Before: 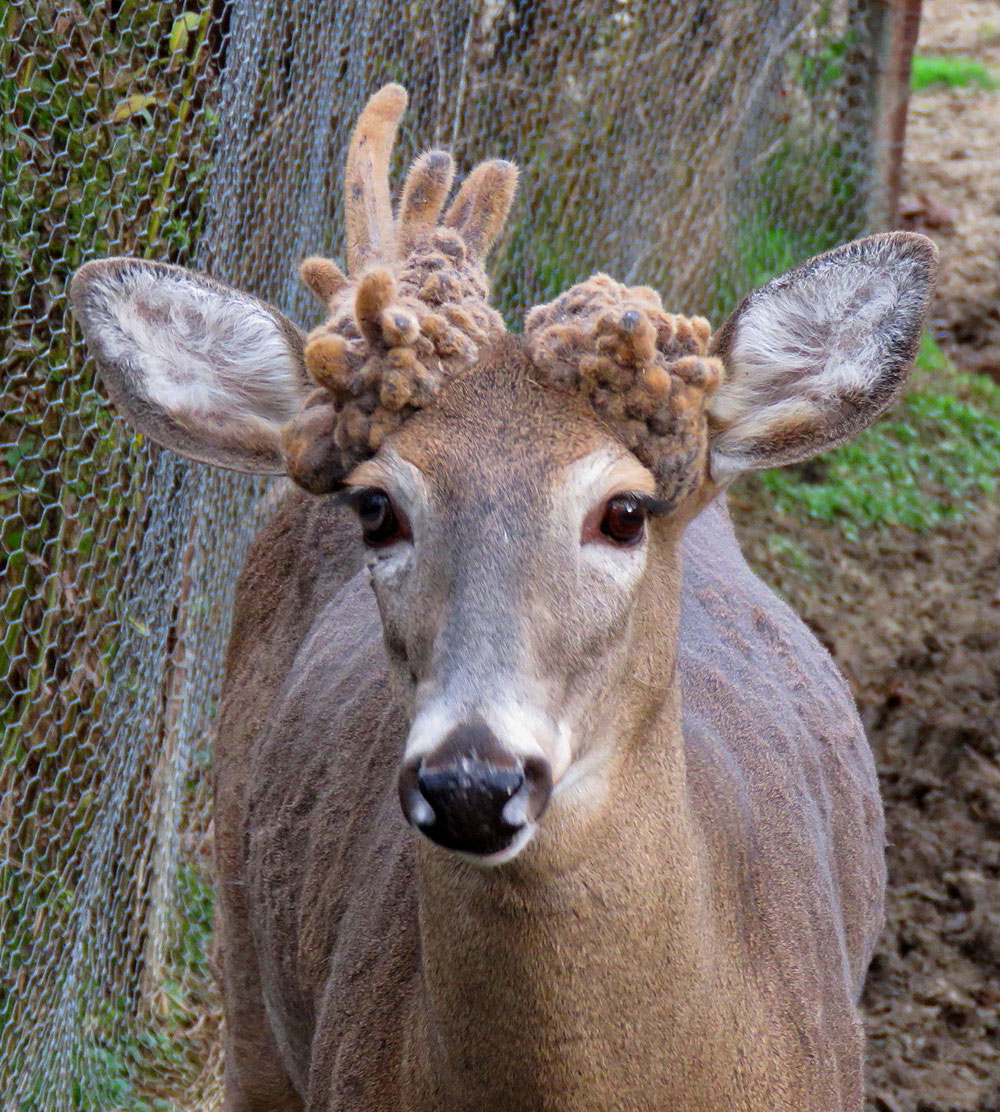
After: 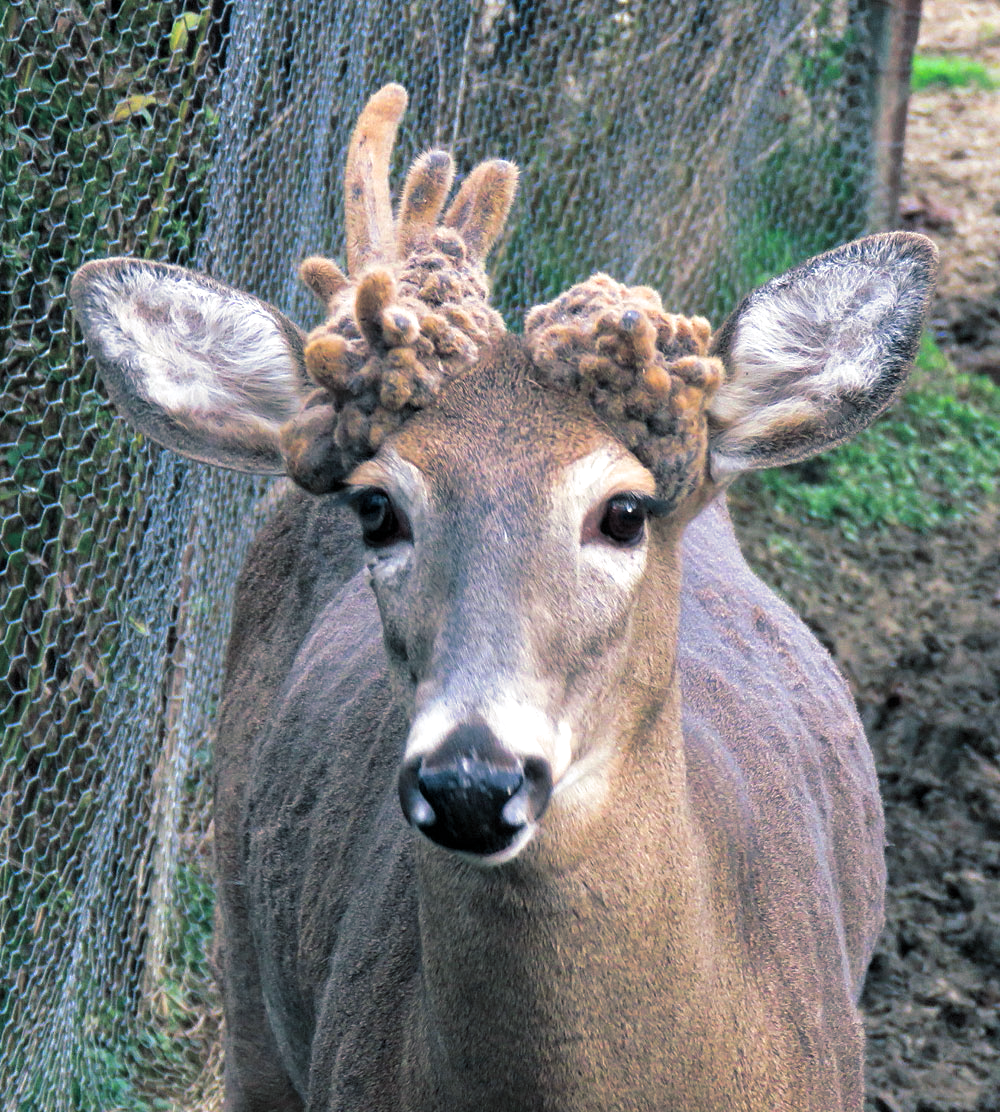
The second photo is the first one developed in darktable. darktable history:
split-toning: shadows › hue 205.2°, shadows › saturation 0.43, highlights › hue 54°, highlights › saturation 0.54
color balance rgb: perceptual saturation grading › global saturation 25%, perceptual saturation grading › highlights -50%, perceptual saturation grading › shadows 30%, perceptual brilliance grading › global brilliance 12%, global vibrance 20%
